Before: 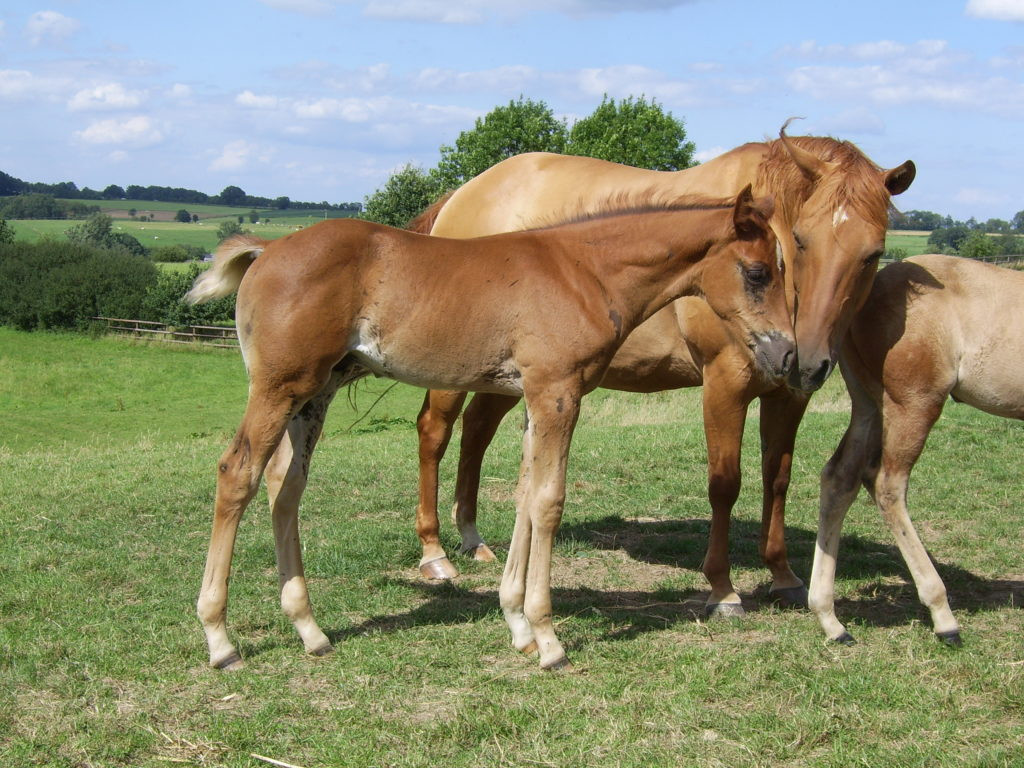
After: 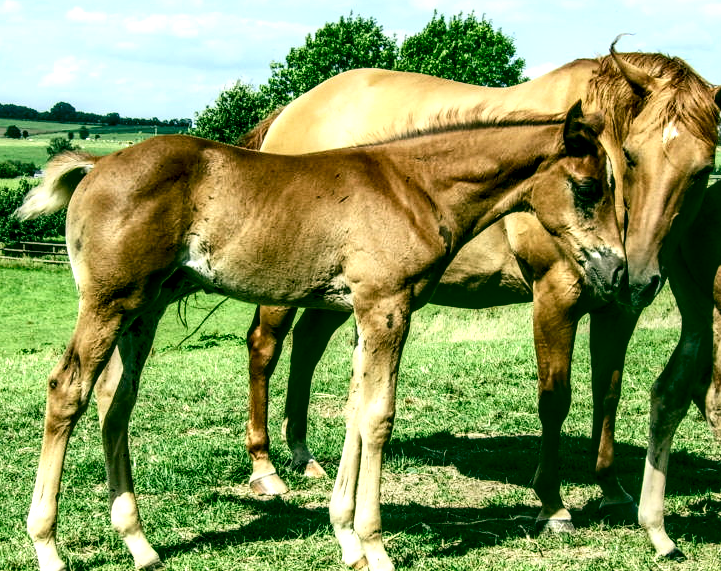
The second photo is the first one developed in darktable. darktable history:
tone equalizer: -8 EV -0.386 EV, -7 EV -0.354 EV, -6 EV -0.324 EV, -5 EV -0.244 EV, -3 EV 0.235 EV, -2 EV 0.353 EV, -1 EV 0.367 EV, +0 EV 0.418 EV
crop and rotate: left 16.618%, top 10.97%, right 12.962%, bottom 14.672%
contrast brightness saturation: contrast 0.3, brightness -0.075, saturation 0.165
color correction: highlights a* -1.35, highlights b* 10.27, shadows a* 0.424, shadows b* 18.56
exposure: black level correction -0.03, compensate exposure bias true, compensate highlight preservation false
color balance rgb: global offset › luminance -0.537%, global offset › chroma 0.906%, global offset › hue 175.27°, perceptual saturation grading › global saturation 0.546%, perceptual saturation grading › highlights -15.749%, perceptual saturation grading › shadows 25.929%, global vibrance 20%
local contrast: highlights 20%, detail 197%
